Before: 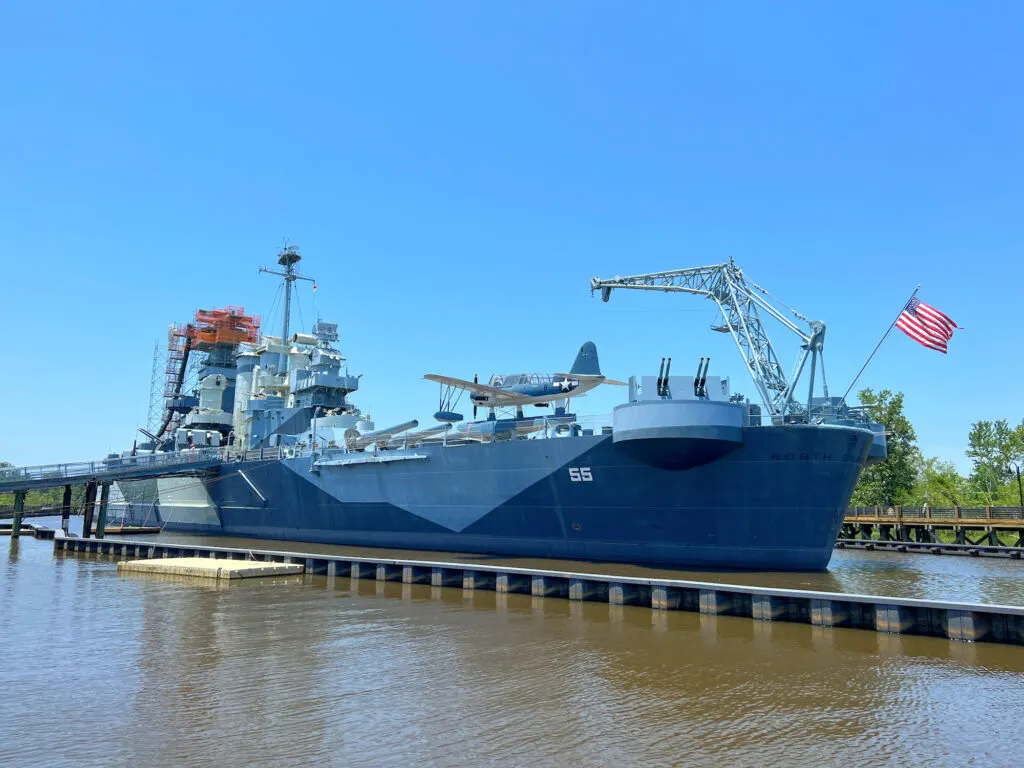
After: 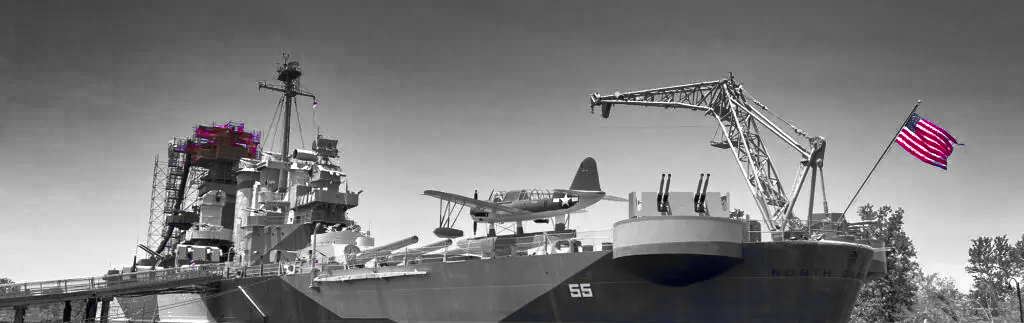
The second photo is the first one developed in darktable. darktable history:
shadows and highlights: radius 122.86, shadows 99.41, white point adjustment -2.91, highlights -98.88, soften with gaussian
base curve: curves: ch0 [(0, 0) (0.303, 0.277) (1, 1)], preserve colors none
crop and rotate: top 24.036%, bottom 33.9%
color zones: curves: ch0 [(0, 0.278) (0.143, 0.5) (0.286, 0.5) (0.429, 0.5) (0.571, 0.5) (0.714, 0.5) (0.857, 0.5) (1, 0.5)]; ch1 [(0, 1) (0.143, 0.165) (0.286, 0) (0.429, 0) (0.571, 0) (0.714, 0) (0.857, 0.5) (1, 0.5)]; ch2 [(0, 0.508) (0.143, 0.5) (0.286, 0.5) (0.429, 0.5) (0.571, 0.5) (0.714, 0.5) (0.857, 0.5) (1, 0.5)], mix 25.71%
exposure: compensate highlight preservation false
tone equalizer: -7 EV 0.093 EV
color balance rgb: linear chroma grading › global chroma 8.955%, perceptual saturation grading › global saturation 30.742%, perceptual brilliance grading › global brilliance 12.539%, global vibrance 20%
